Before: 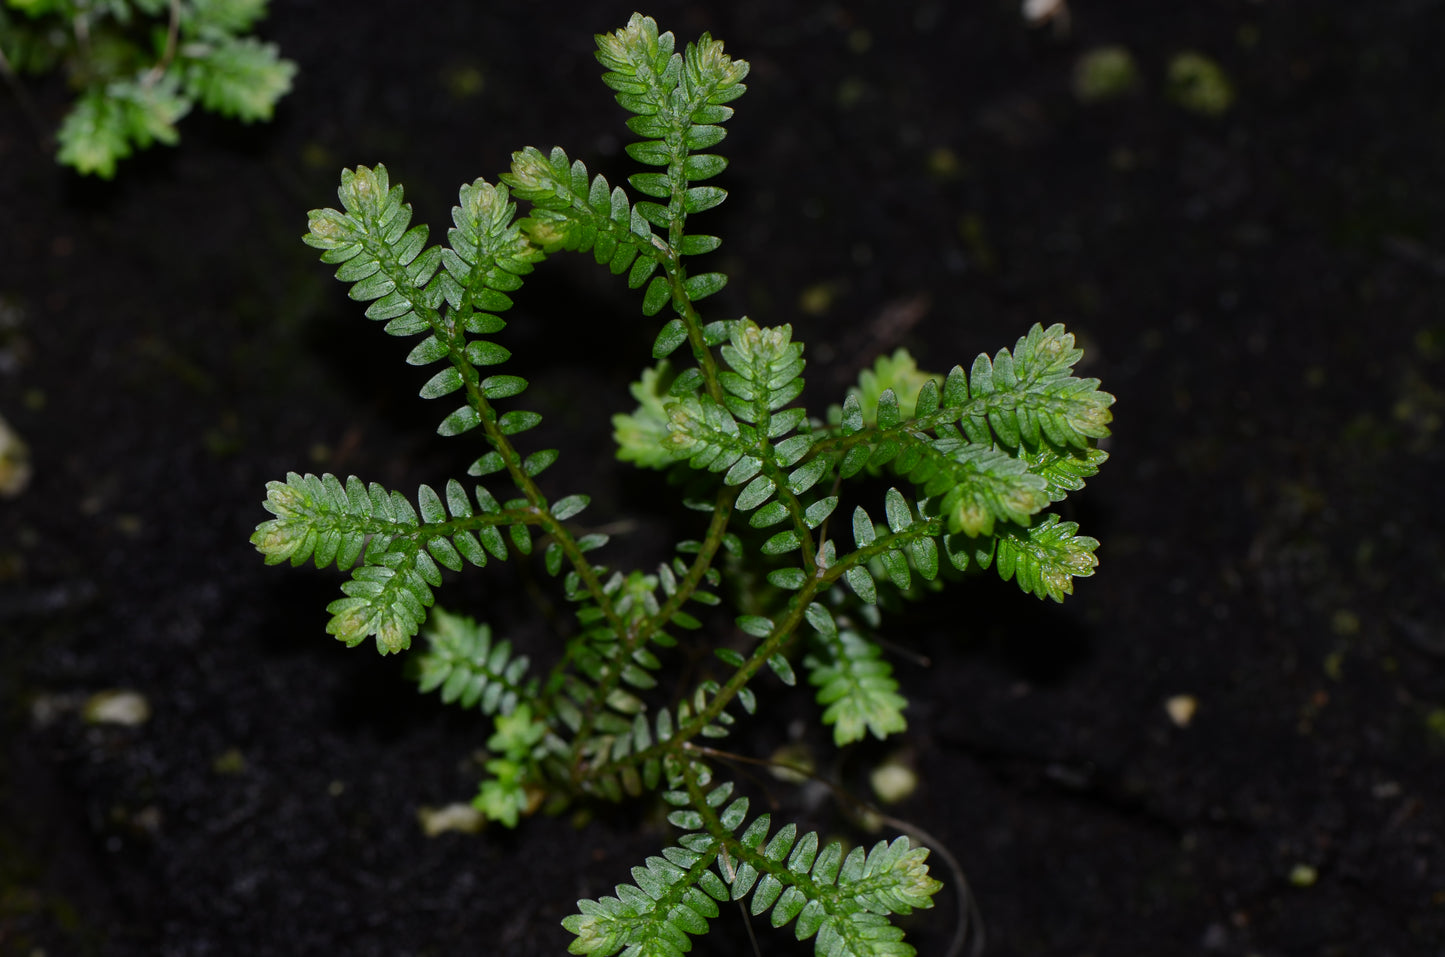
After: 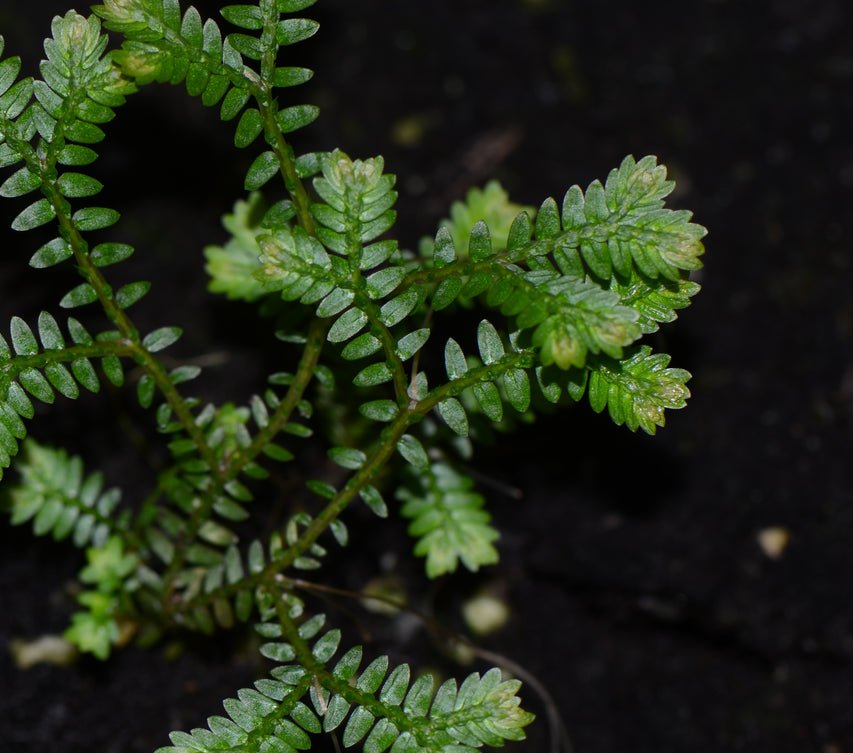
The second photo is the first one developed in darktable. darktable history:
exposure: compensate highlight preservation false
crop and rotate: left 28.256%, top 17.734%, right 12.656%, bottom 3.573%
